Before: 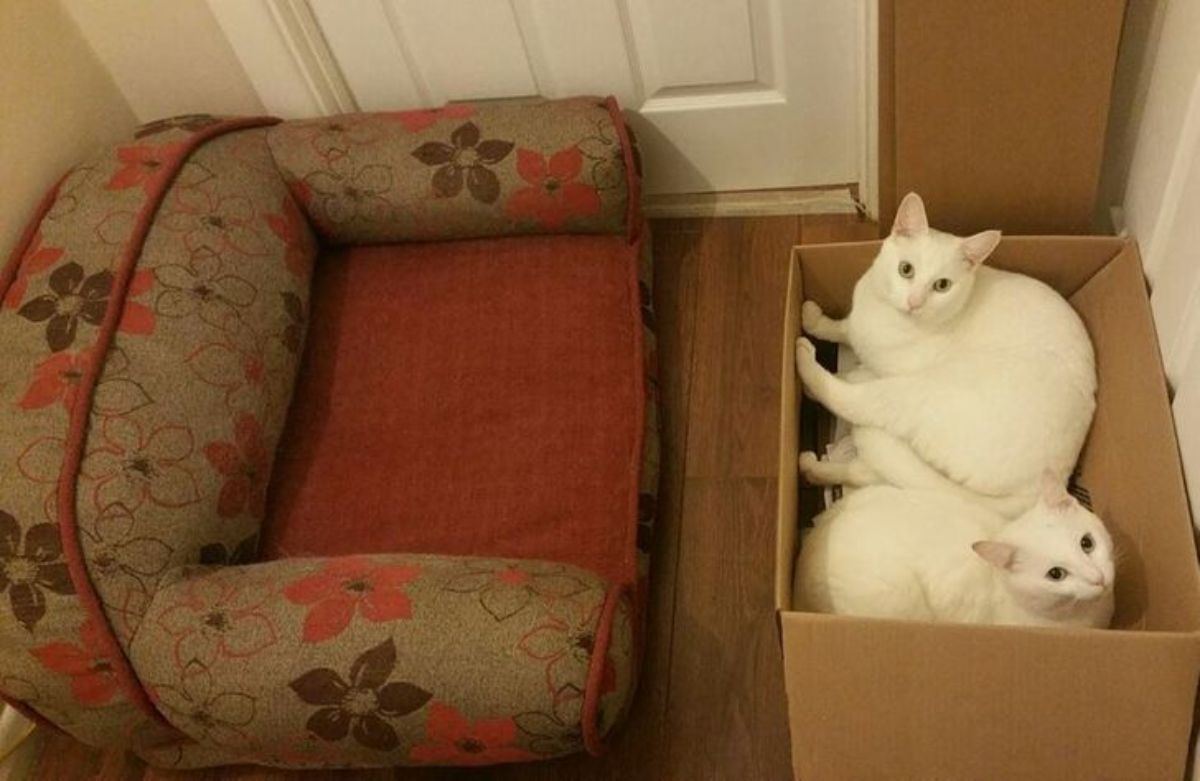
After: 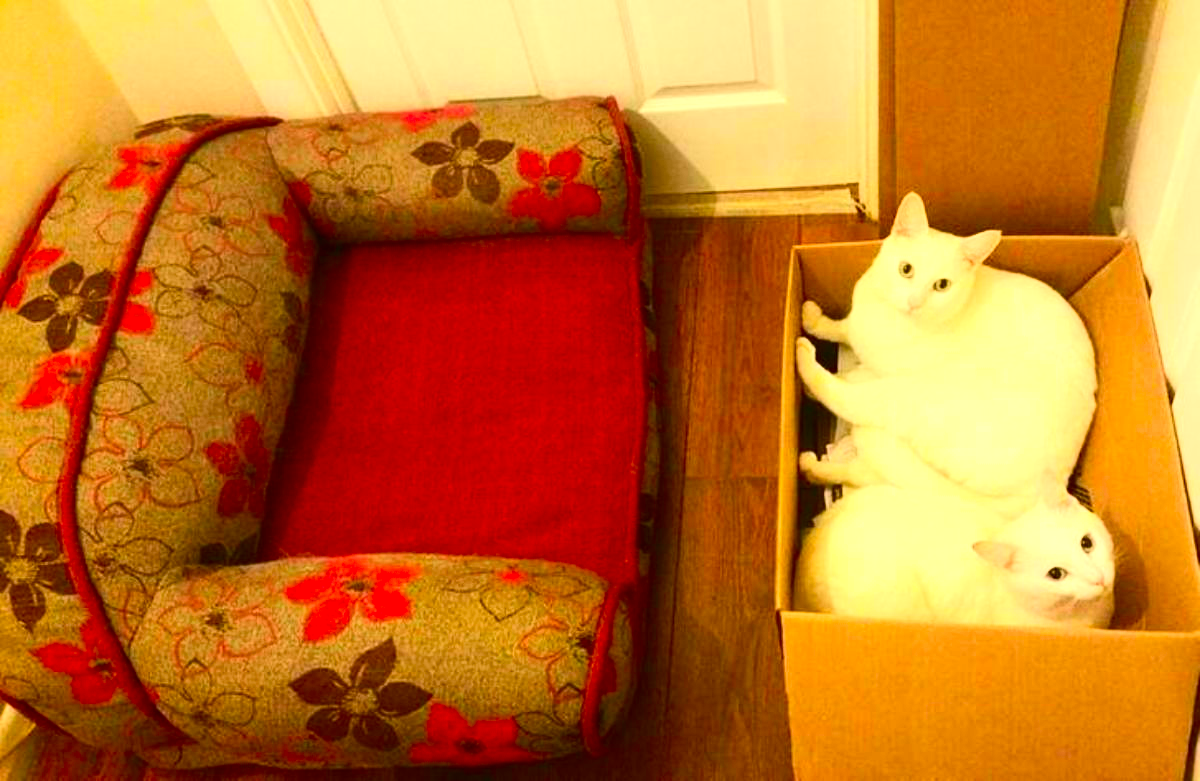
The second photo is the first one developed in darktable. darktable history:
contrast brightness saturation: contrast 0.26, brightness 0.02, saturation 0.87
exposure: black level correction 0, exposure 1 EV, compensate exposure bias true, compensate highlight preservation false
